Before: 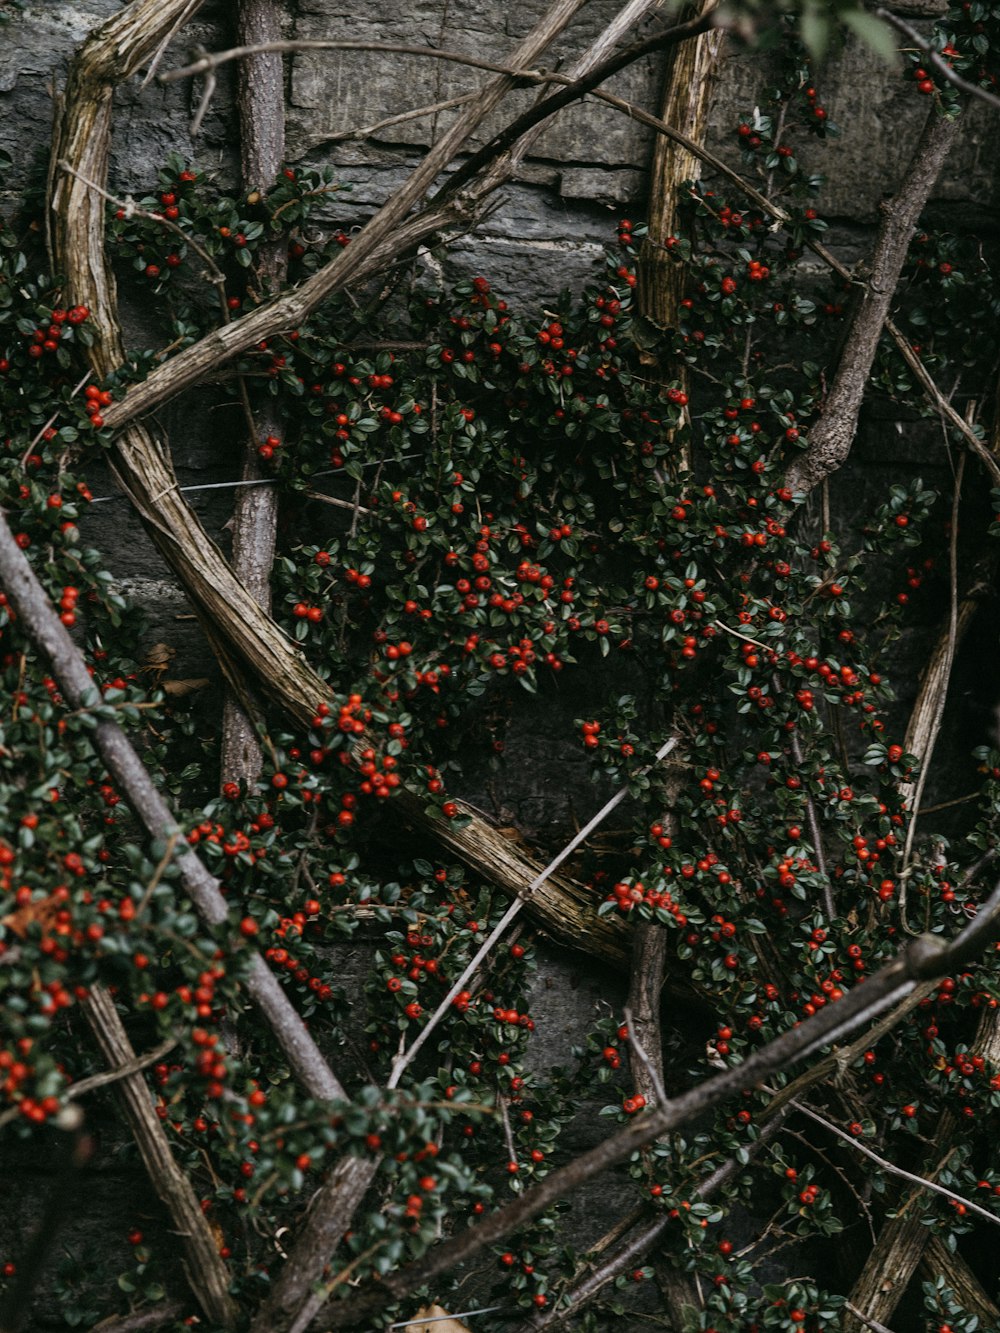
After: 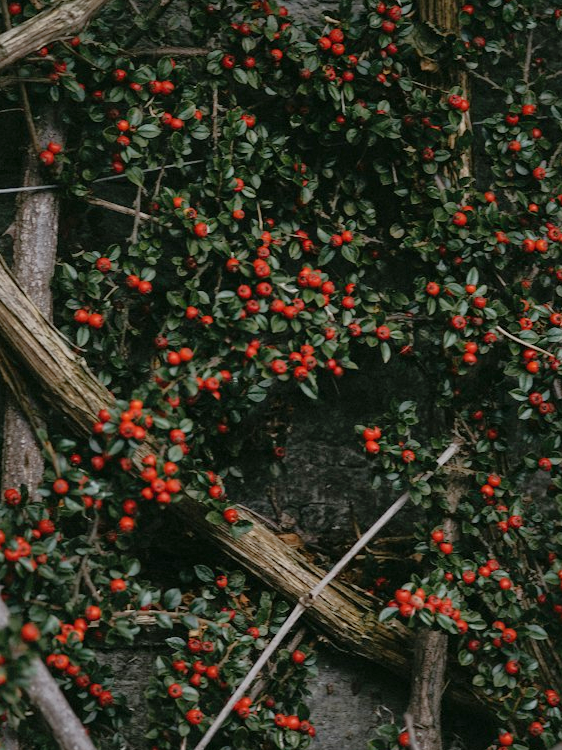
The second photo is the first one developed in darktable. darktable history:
shadows and highlights: on, module defaults
crop and rotate: left 21.968%, top 22.091%, right 21.748%, bottom 21.628%
